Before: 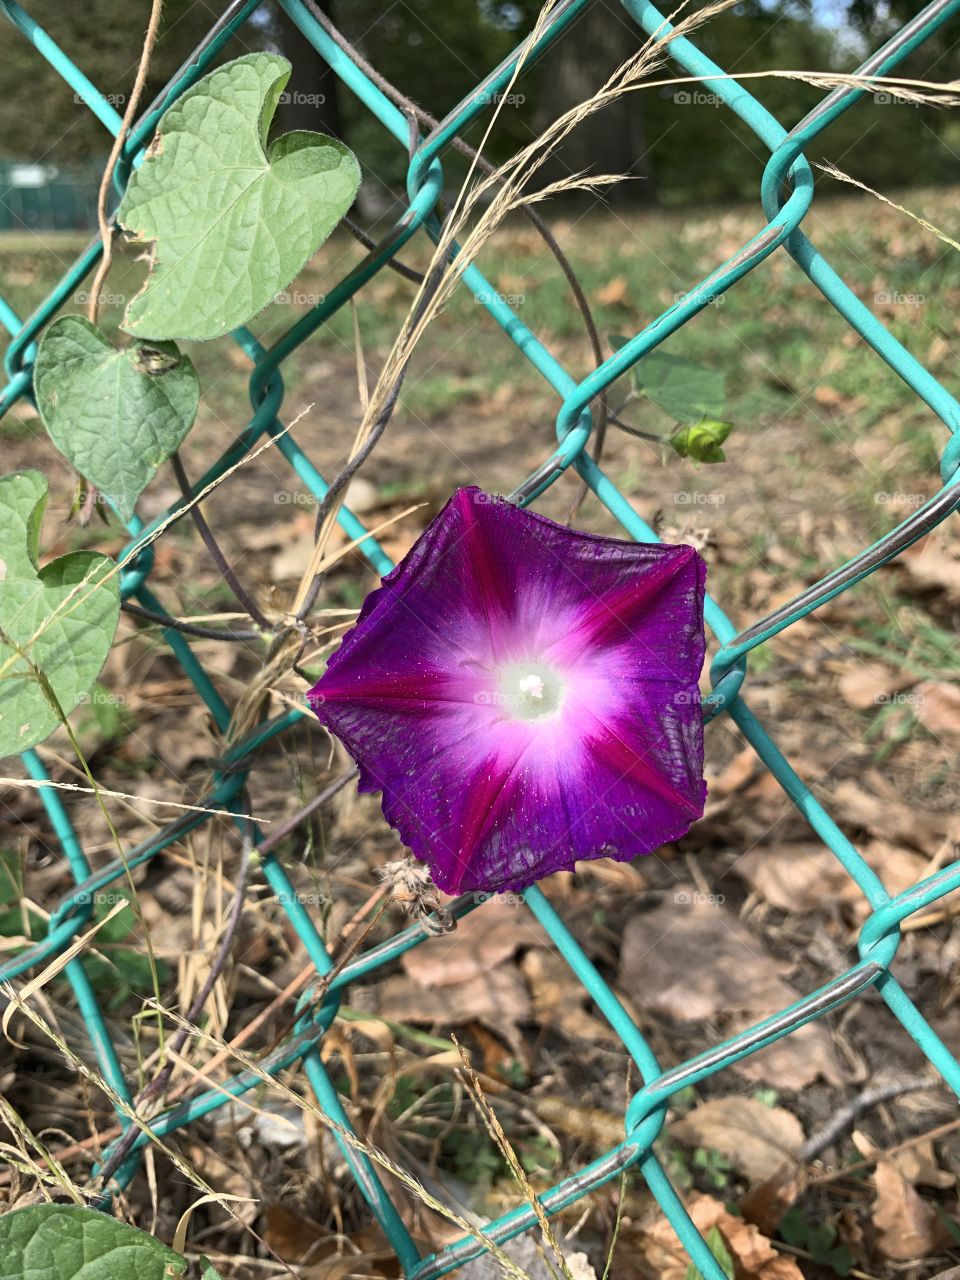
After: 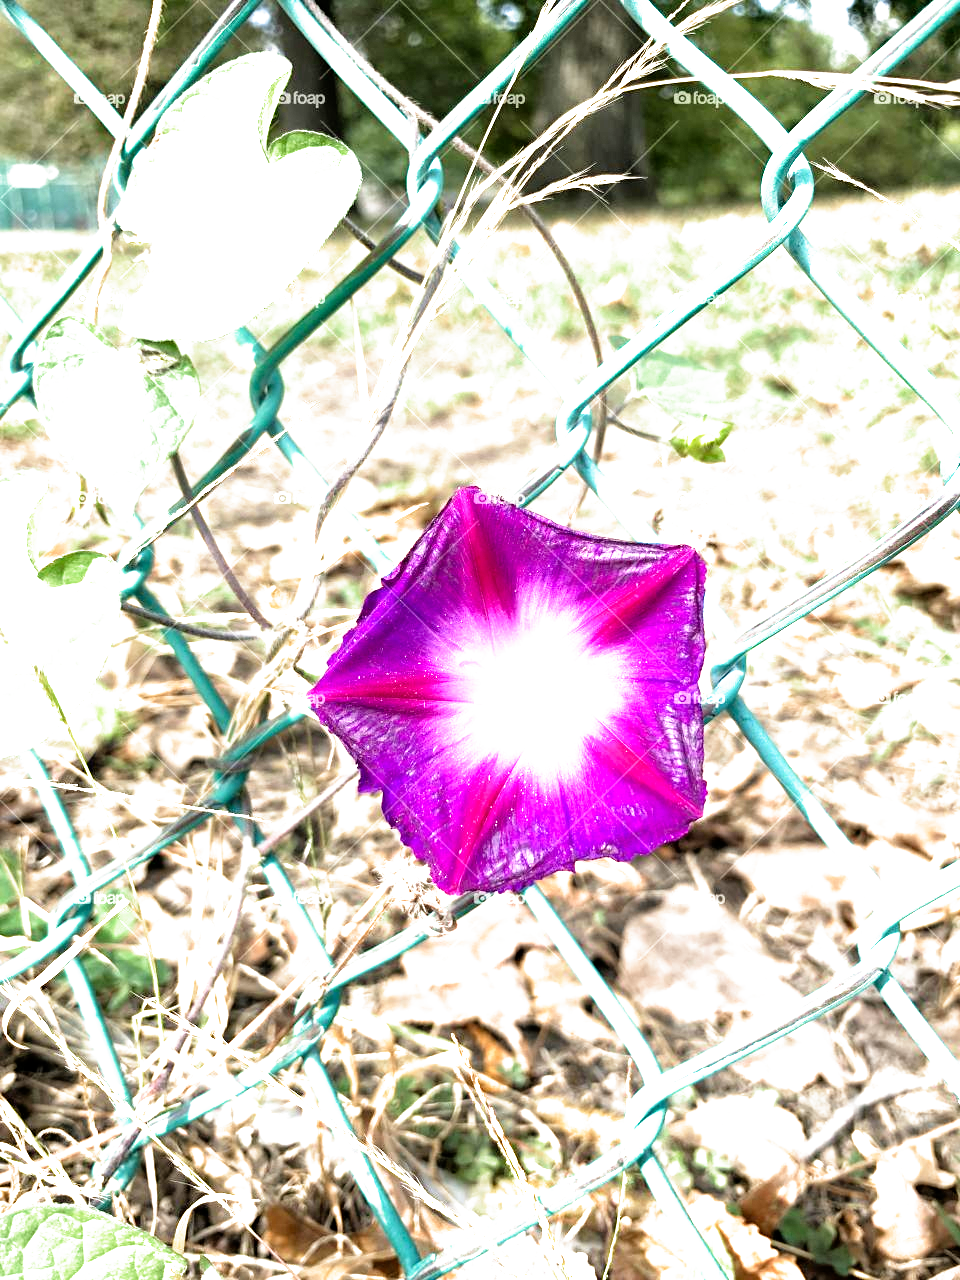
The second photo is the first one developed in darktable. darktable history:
tone equalizer: -8 EV -1.1 EV, -7 EV -1.03 EV, -6 EV -0.861 EV, -5 EV -0.558 EV, -3 EV 0.598 EV, -2 EV 0.862 EV, -1 EV 0.996 EV, +0 EV 1.06 EV
filmic rgb: black relative exposure -12.76 EV, white relative exposure 2.82 EV, target black luminance 0%, hardness 8.59, latitude 69.93%, contrast 1.135, shadows ↔ highlights balance -0.429%, preserve chrominance no, color science v4 (2020), contrast in shadows soft
exposure: exposure 1.146 EV, compensate exposure bias true, compensate highlight preservation false
